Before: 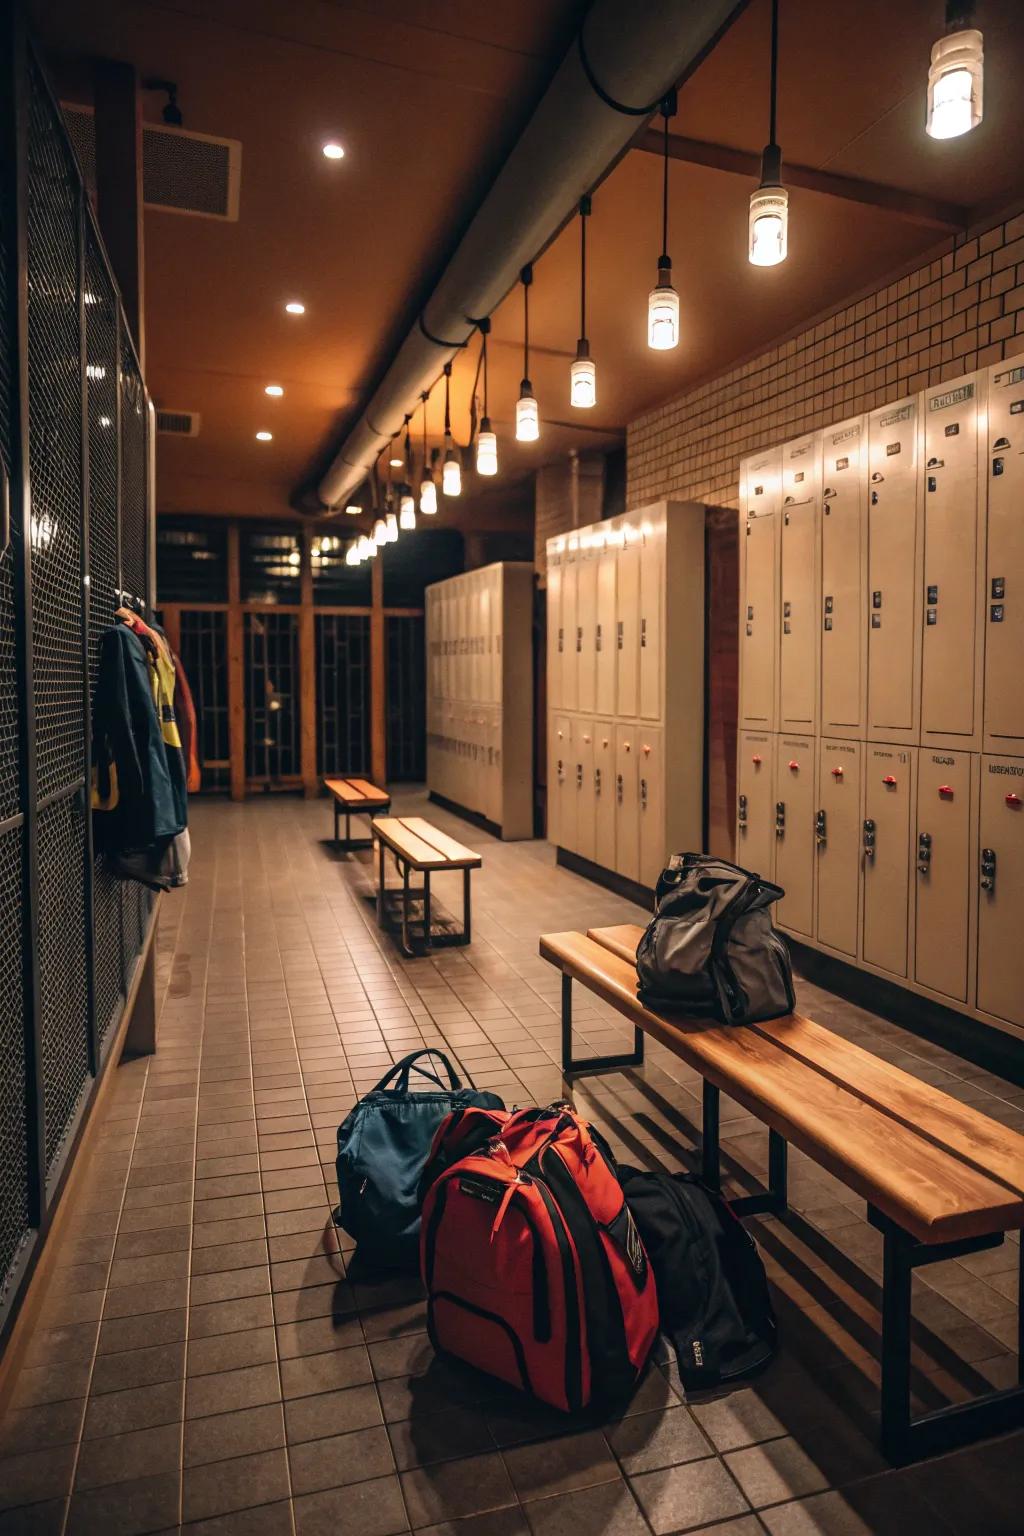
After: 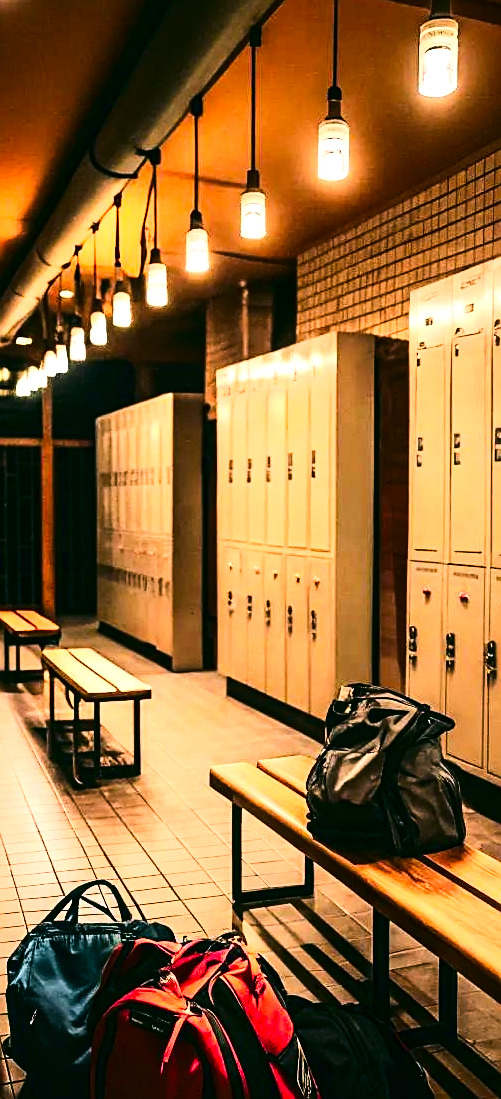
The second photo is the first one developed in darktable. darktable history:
levels: levels [0, 0.492, 0.984]
exposure: exposure 0.65 EV, compensate highlight preservation false
tone curve: curves: ch0 [(0, 0) (0.104, 0.068) (0.236, 0.227) (0.46, 0.576) (0.657, 0.796) (0.861, 0.932) (1, 0.981)]; ch1 [(0, 0) (0.353, 0.344) (0.434, 0.382) (0.479, 0.476) (0.502, 0.504) (0.544, 0.534) (0.57, 0.57) (0.586, 0.603) (0.618, 0.631) (0.657, 0.679) (1, 1)]; ch2 [(0, 0) (0.34, 0.314) (0.434, 0.43) (0.5, 0.511) (0.528, 0.545) (0.557, 0.573) (0.573, 0.618) (0.628, 0.751) (1, 1)], color space Lab, linked channels, preserve colors none
crop: left 32.293%, top 11.004%, right 18.735%, bottom 17.431%
contrast brightness saturation: contrast 0.209, brightness -0.113, saturation 0.21
sharpen: on, module defaults
color correction: highlights a* 4.27, highlights b* 4.98, shadows a* -7.68, shadows b* 4.7
